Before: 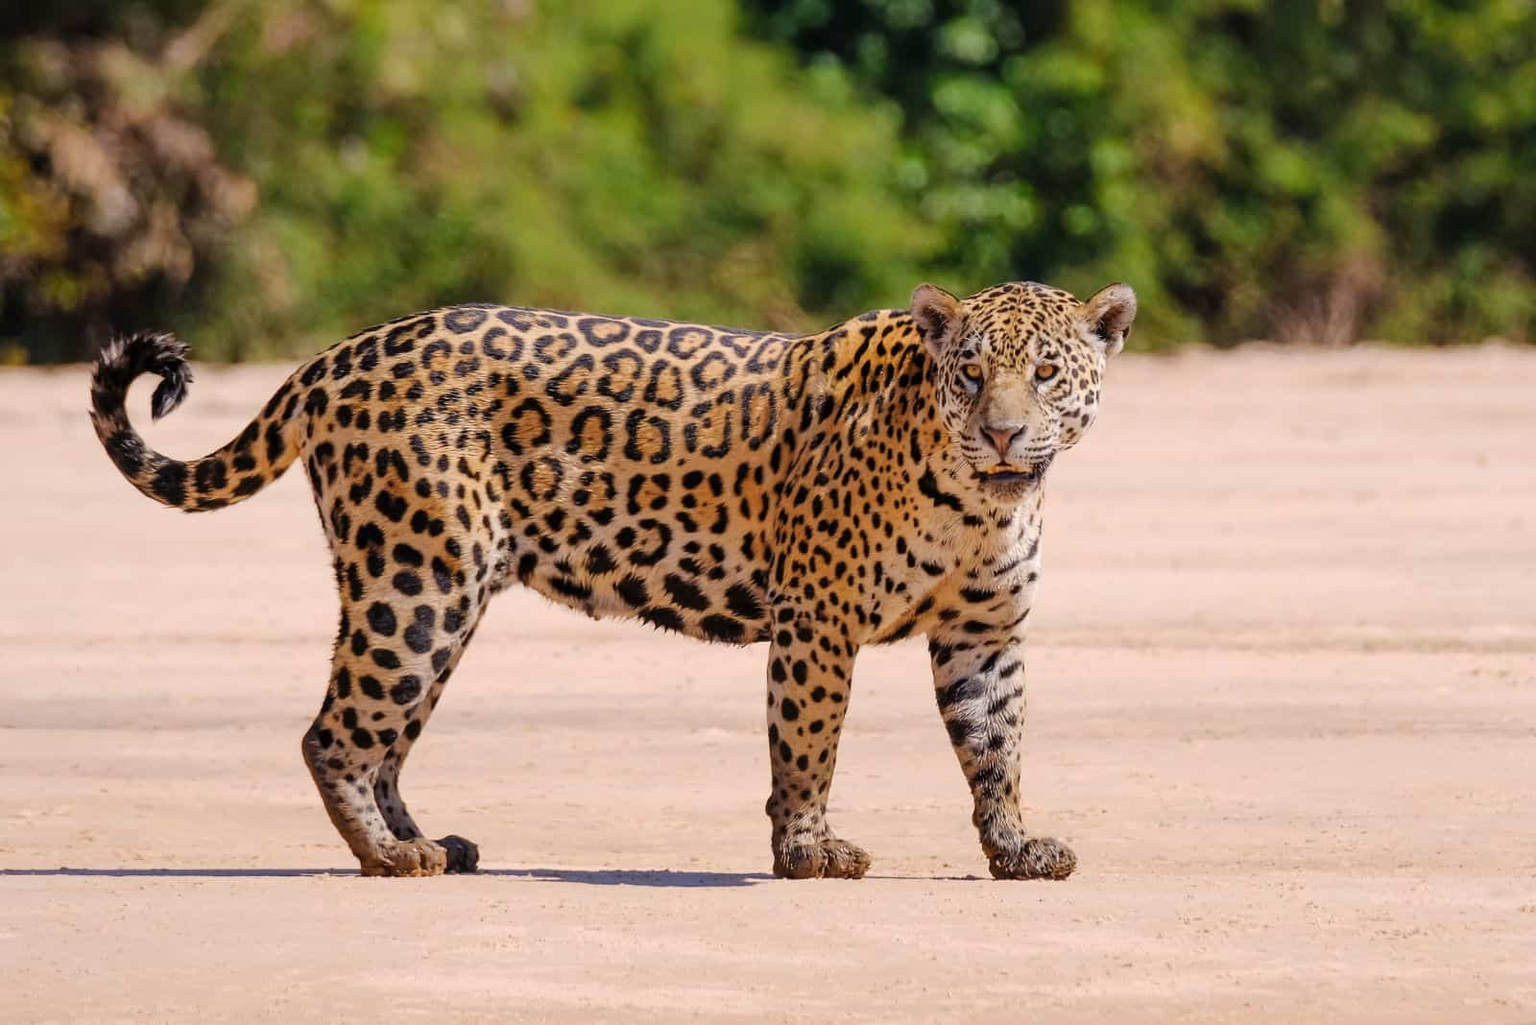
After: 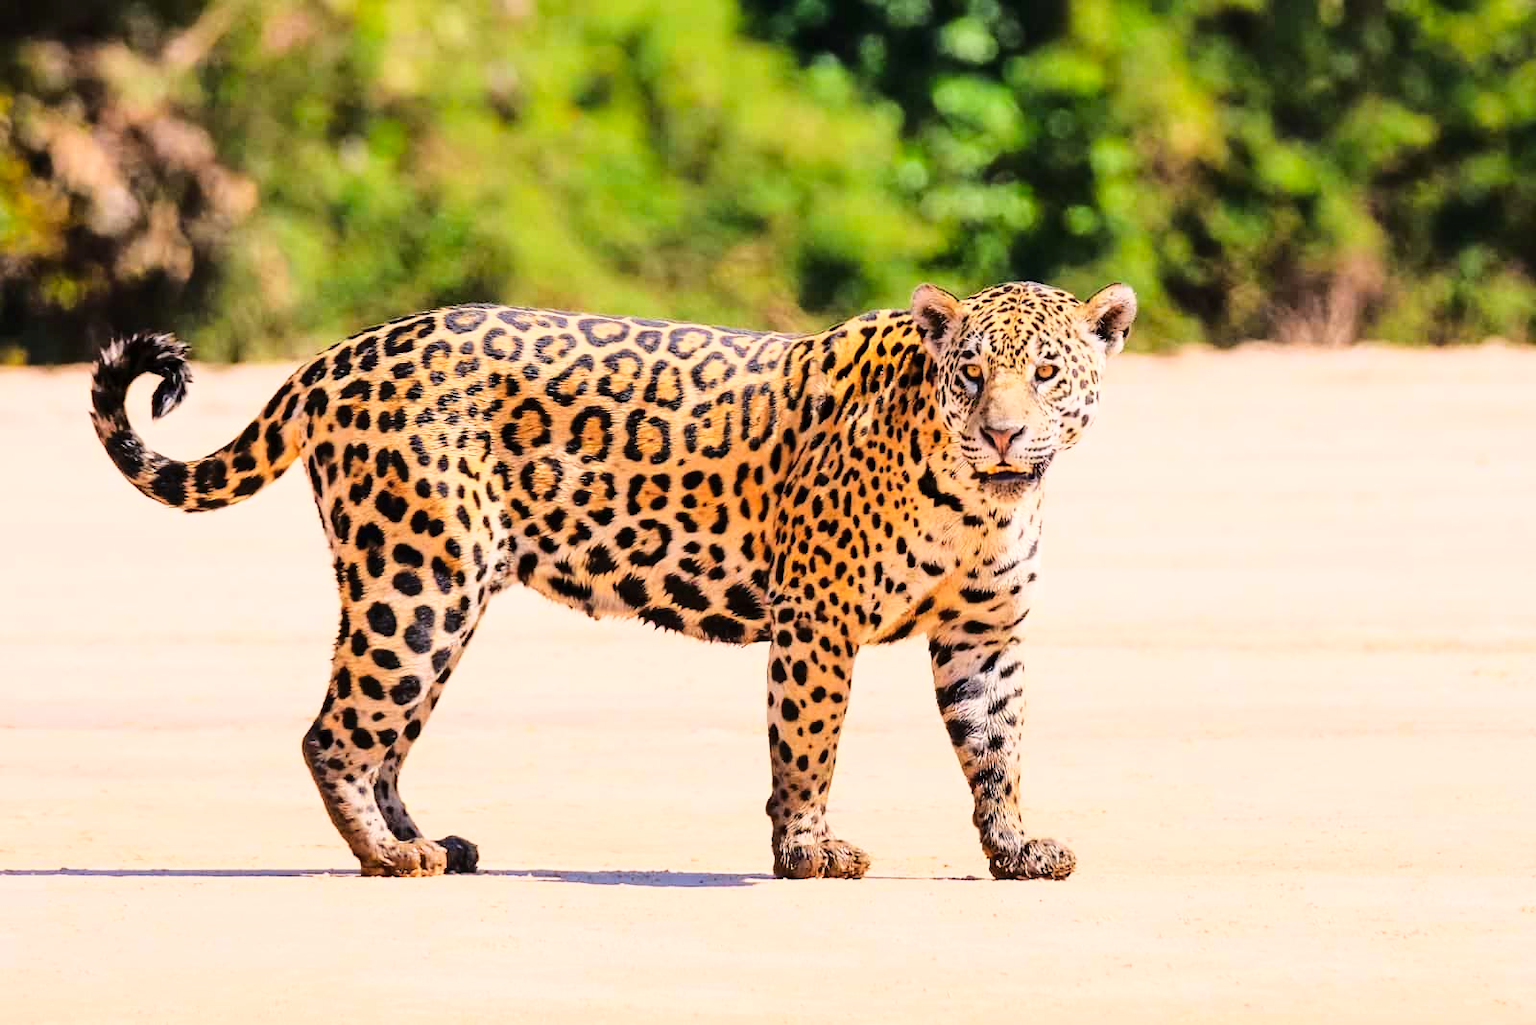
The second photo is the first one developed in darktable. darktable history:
color correction: highlights b* -0.034, saturation 1.14
base curve: curves: ch0 [(0, 0) (0.028, 0.03) (0.105, 0.232) (0.387, 0.748) (0.754, 0.968) (1, 1)]
